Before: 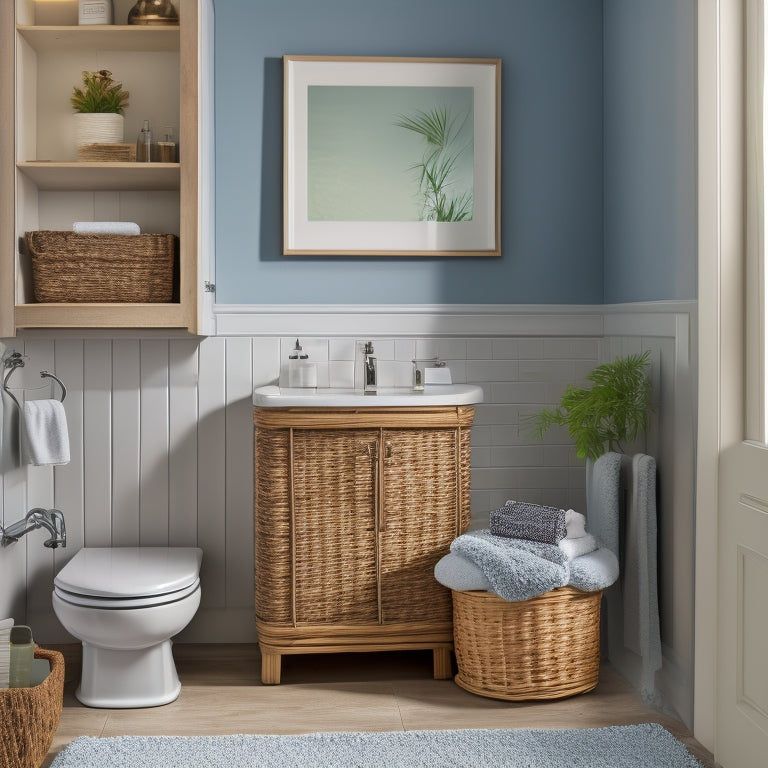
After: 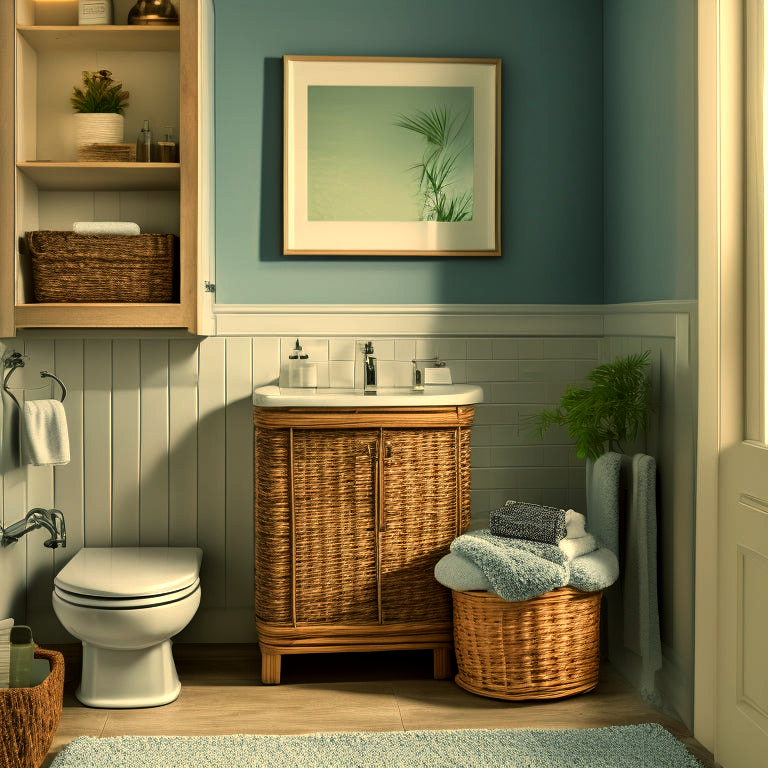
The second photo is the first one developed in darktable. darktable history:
color balance: mode lift, gamma, gain (sRGB), lift [1.014, 0.966, 0.918, 0.87], gamma [0.86, 0.734, 0.918, 0.976], gain [1.063, 1.13, 1.063, 0.86]
white balance: red 1.009, blue 0.985
